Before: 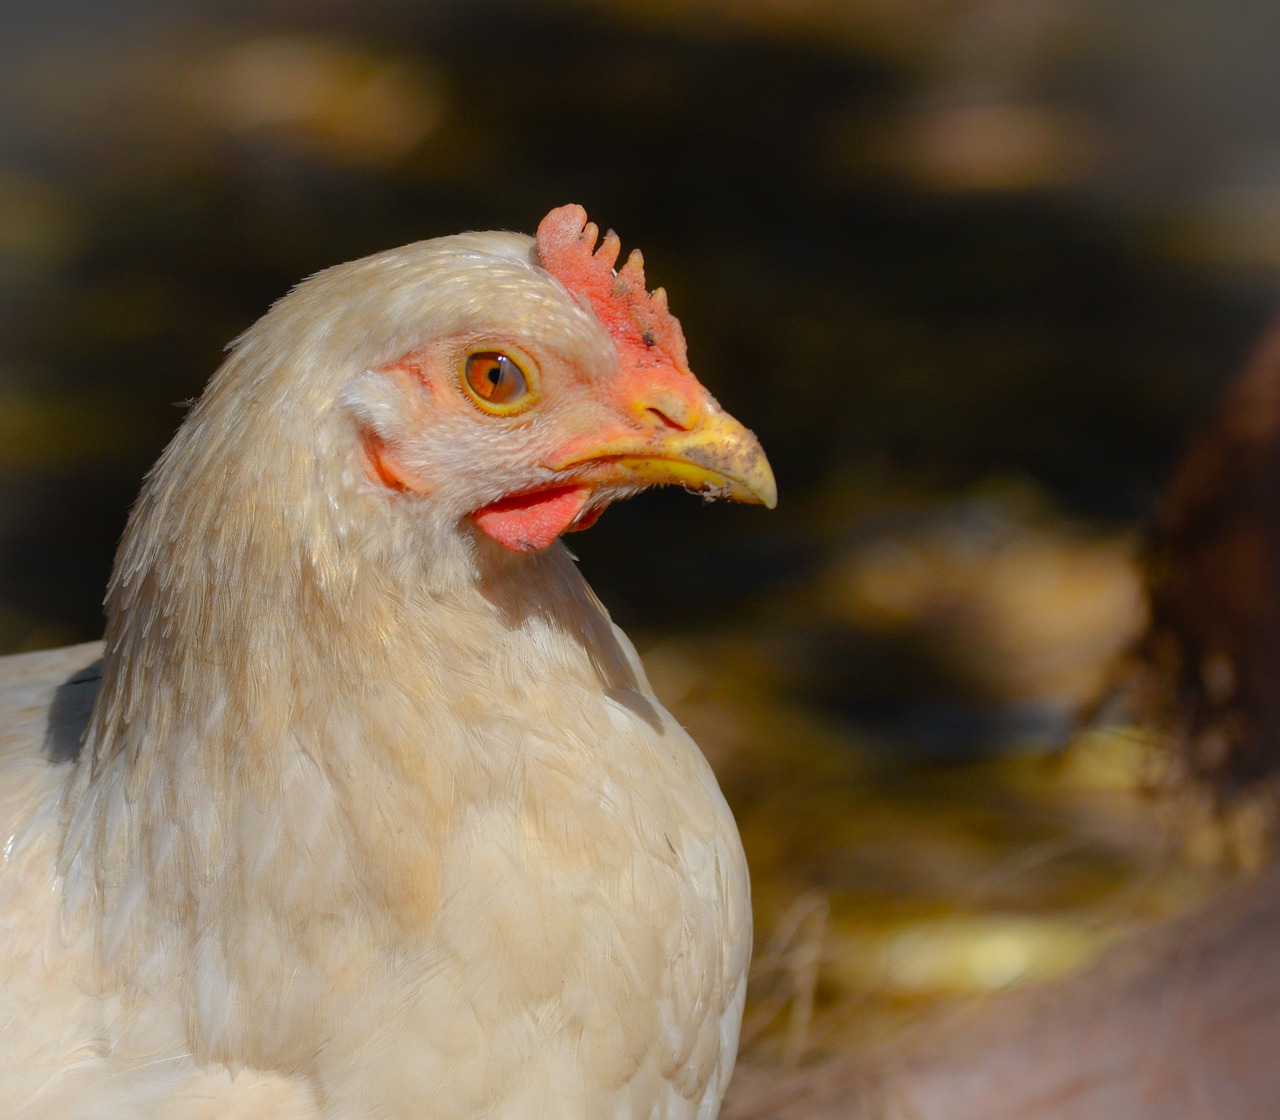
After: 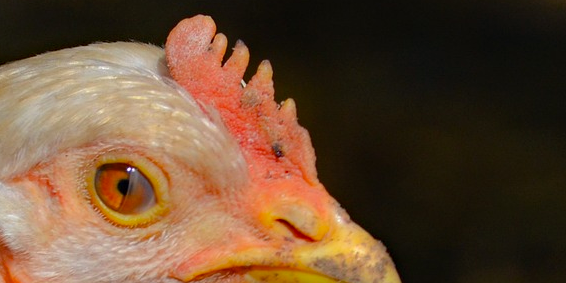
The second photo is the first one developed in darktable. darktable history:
crop: left 29.011%, top 16.878%, right 26.707%, bottom 57.845%
haze removal: adaptive false
